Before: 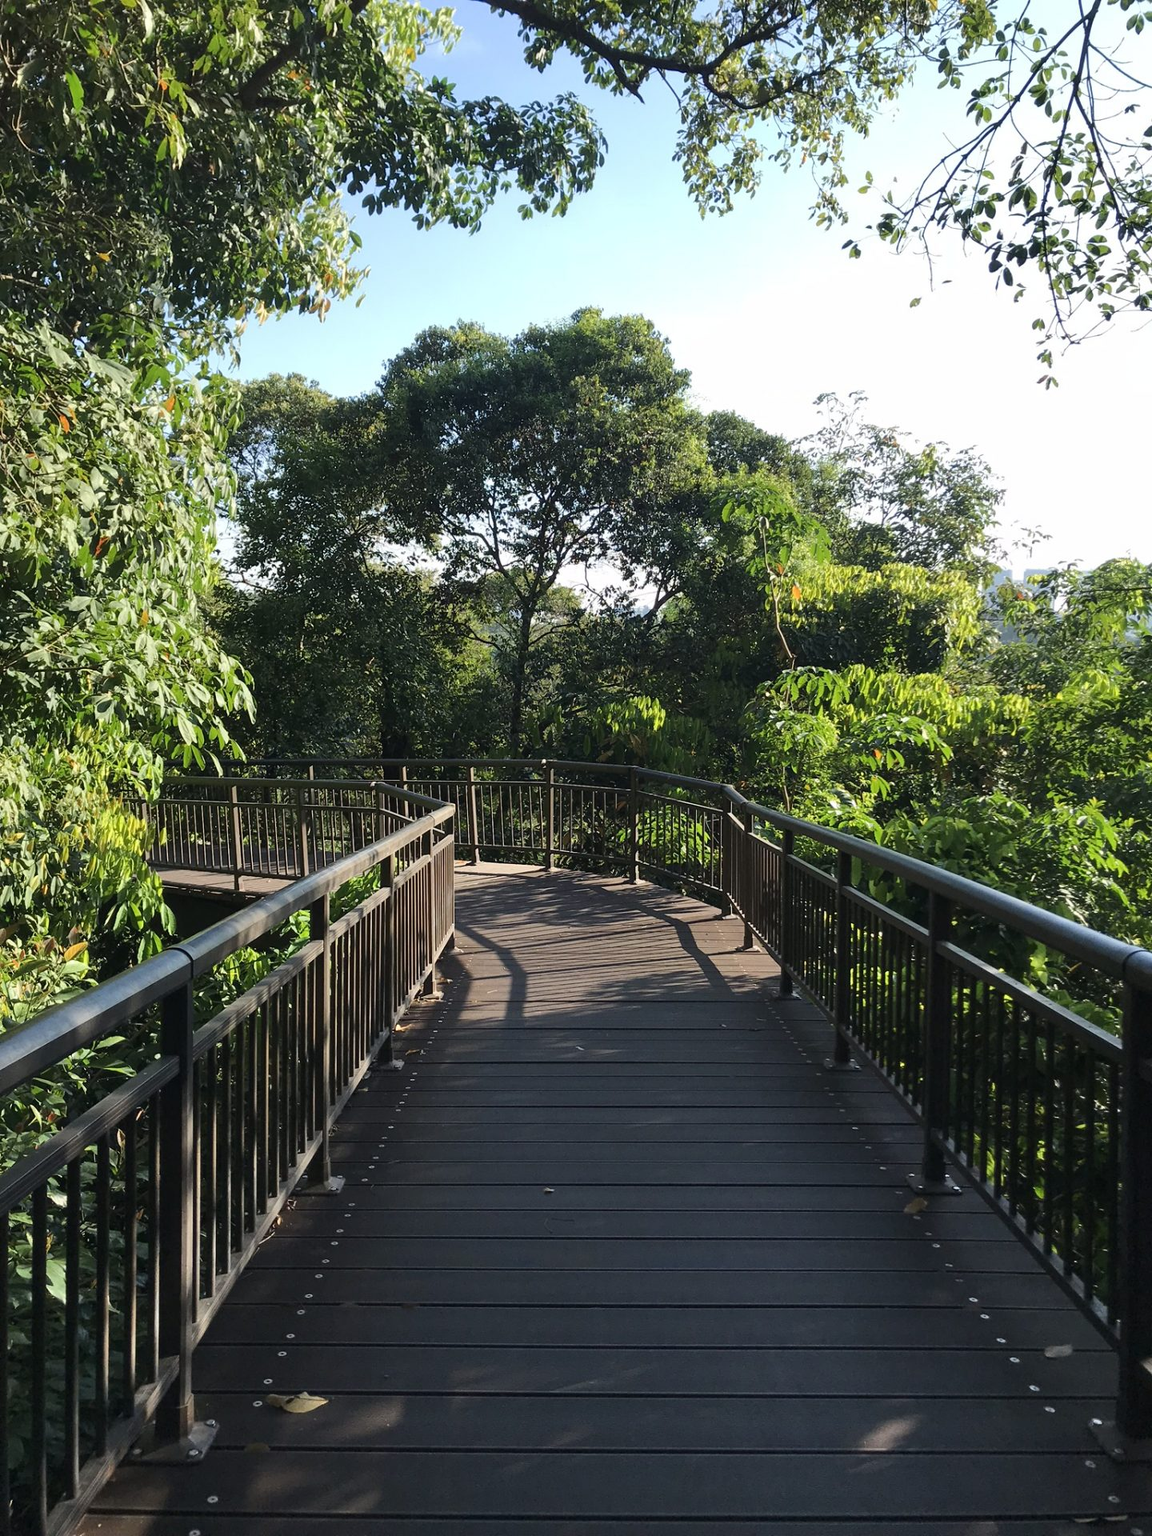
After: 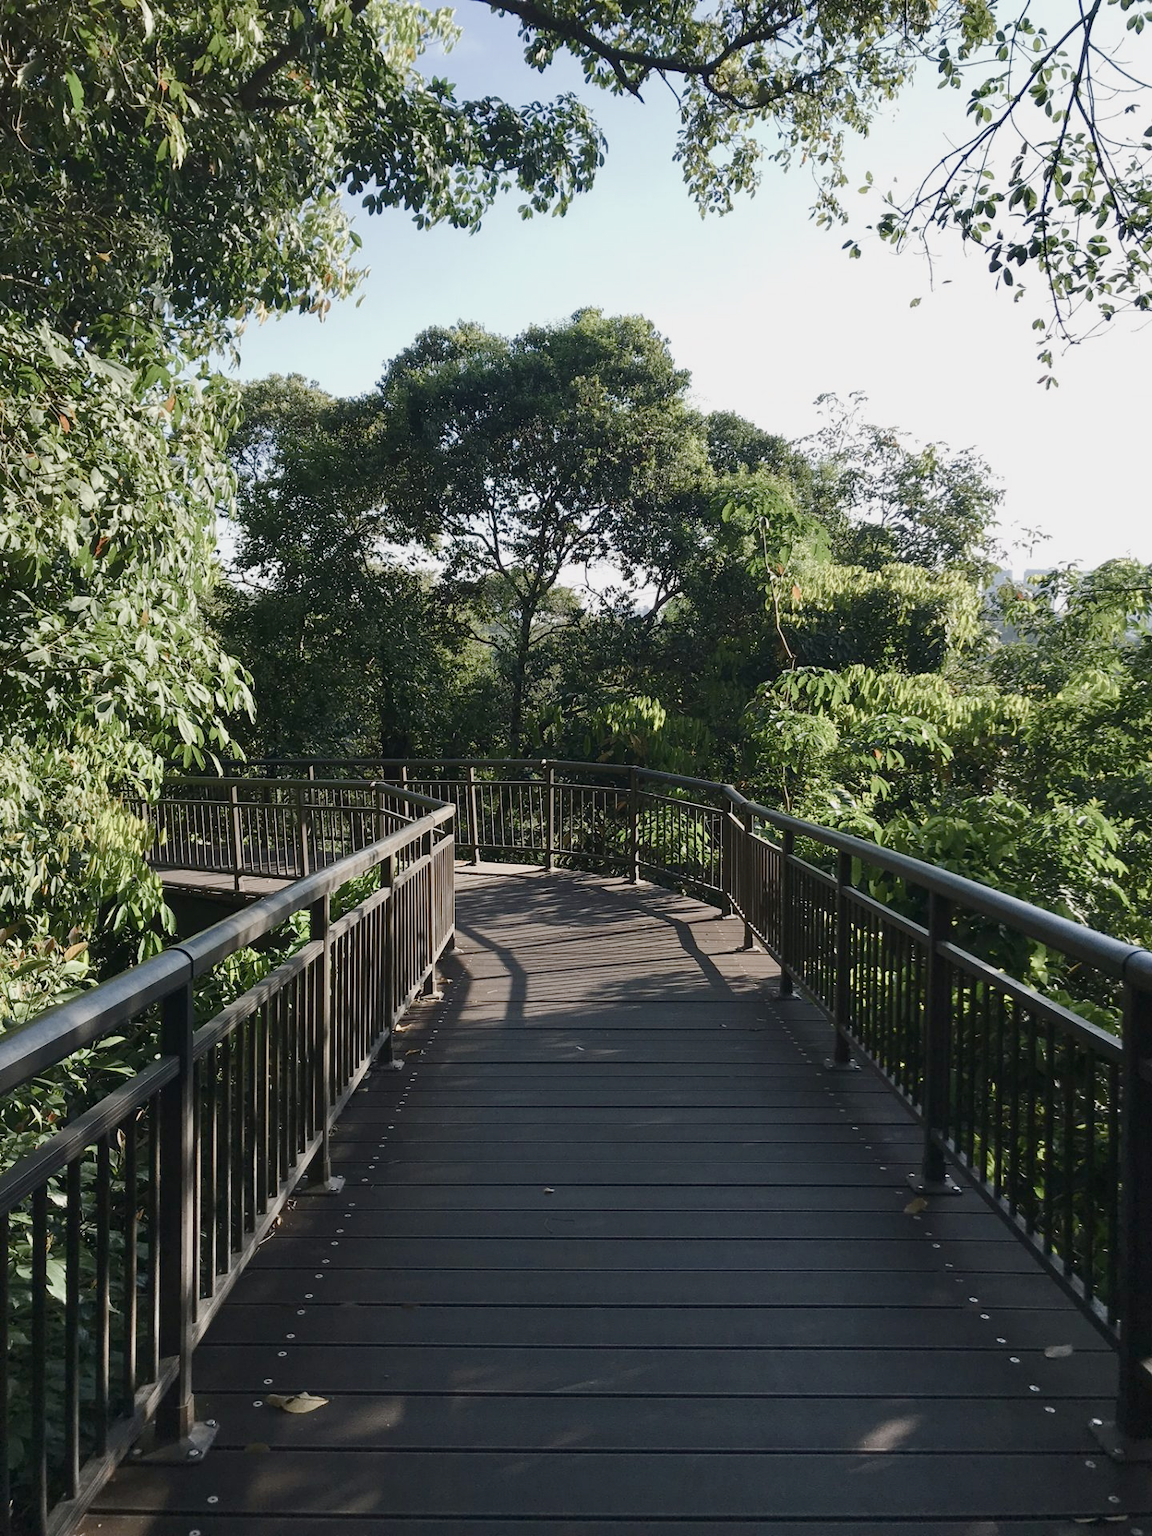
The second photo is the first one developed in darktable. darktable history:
color balance rgb: shadows lift › chroma 1%, shadows lift › hue 113°, highlights gain › chroma 0.2%, highlights gain › hue 333°, perceptual saturation grading › global saturation 20%, perceptual saturation grading › highlights -50%, perceptual saturation grading › shadows 25%, contrast -10%
contrast brightness saturation: contrast 0.1, saturation -0.3
